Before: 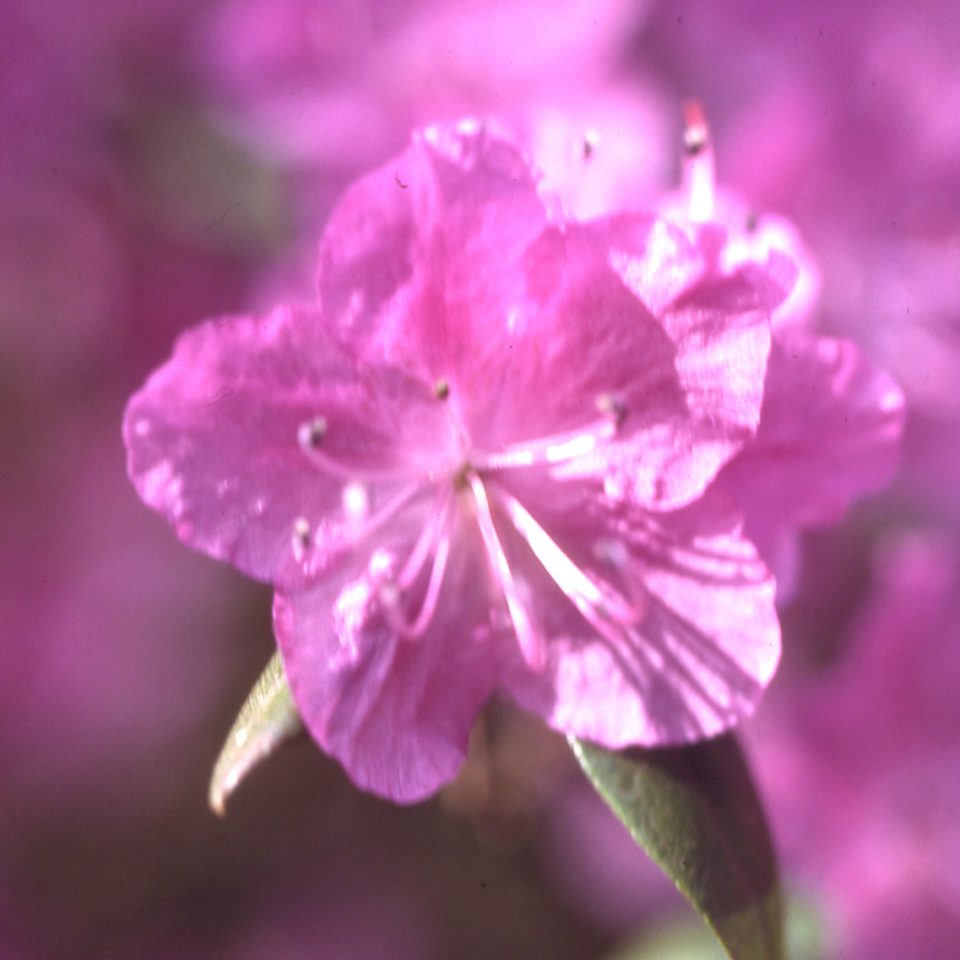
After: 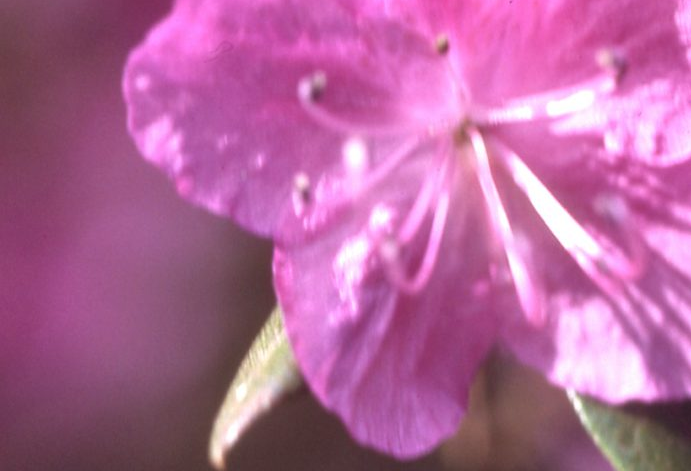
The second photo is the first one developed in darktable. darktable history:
crop: top 36.033%, right 27.941%, bottom 14.83%
